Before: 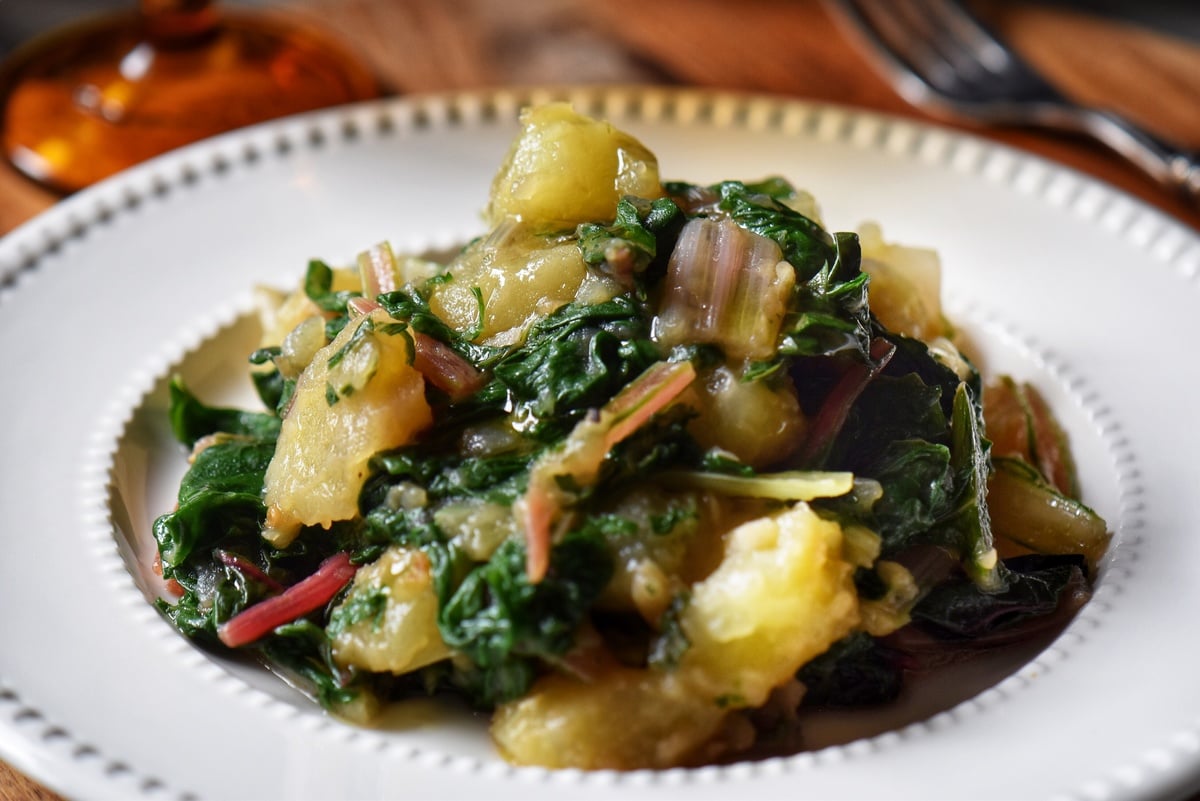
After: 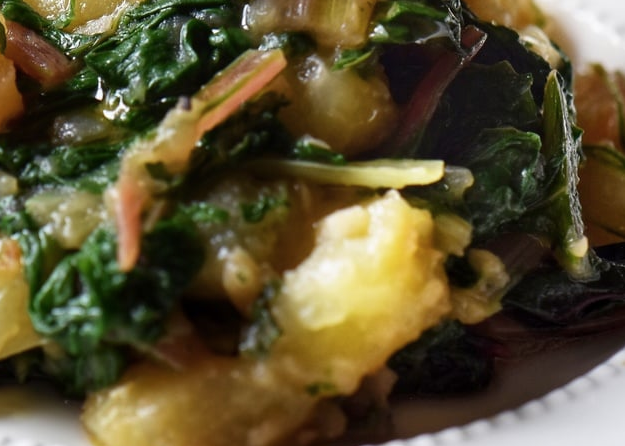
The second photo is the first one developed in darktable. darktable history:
crop: left 34.146%, top 38.993%, right 13.748%, bottom 5.251%
color zones: curves: ch1 [(0, 0.469) (0.001, 0.469) (0.12, 0.446) (0.248, 0.469) (0.5, 0.5) (0.748, 0.5) (0.999, 0.469) (1, 0.469)]
